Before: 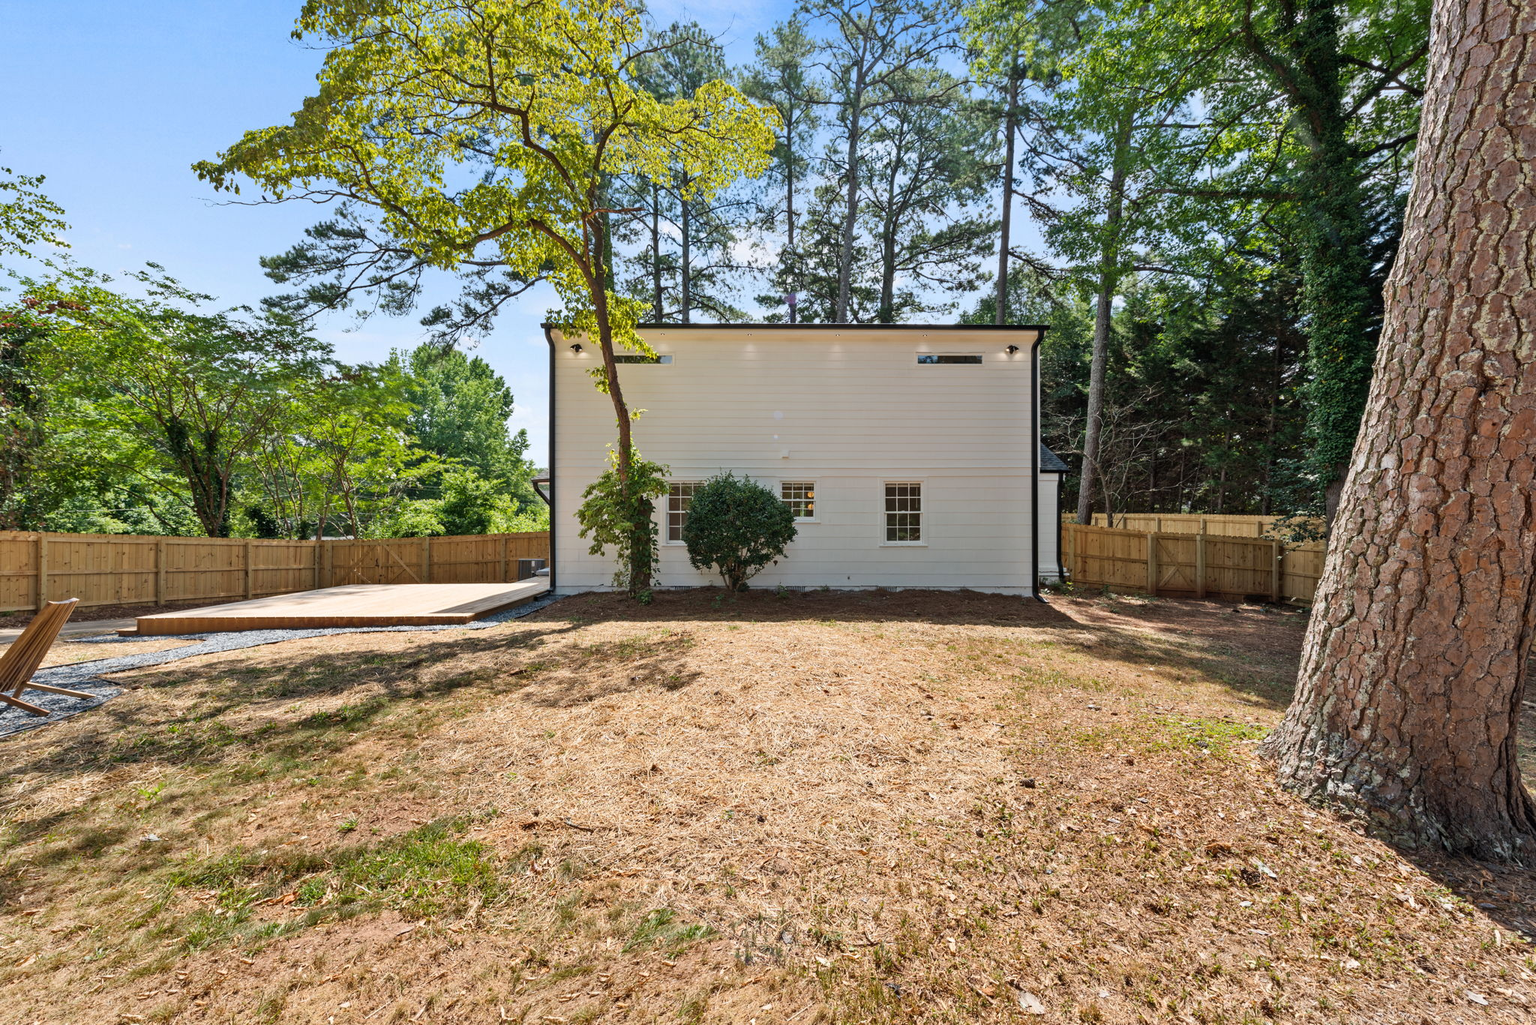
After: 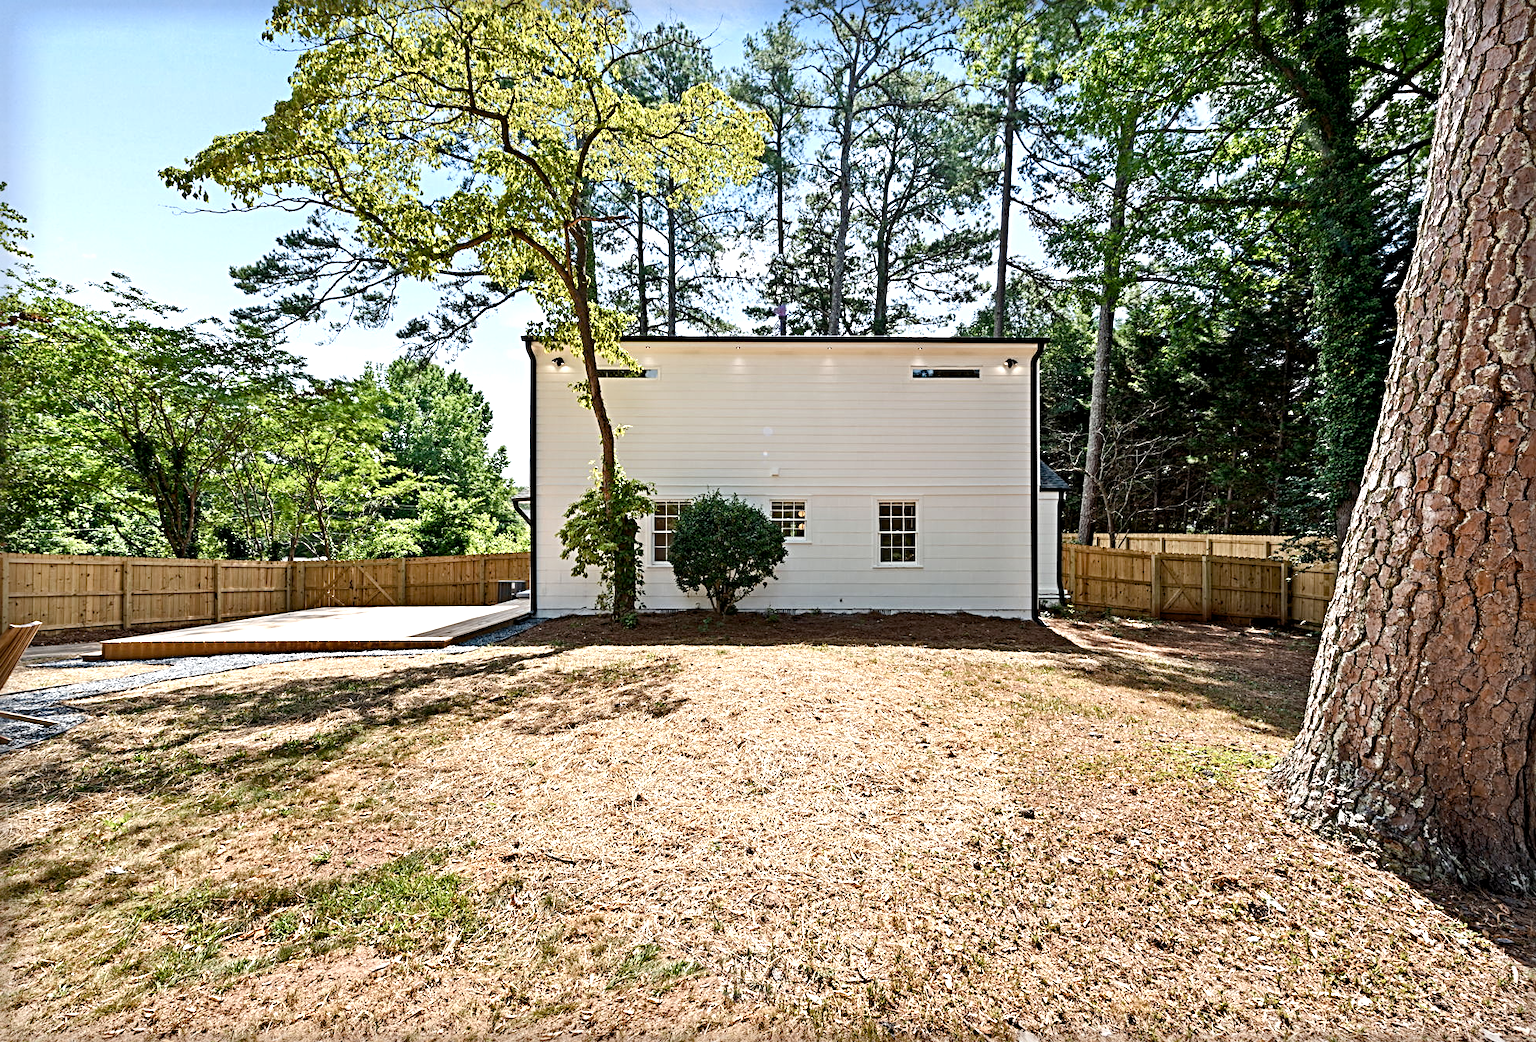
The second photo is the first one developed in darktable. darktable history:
exposure: exposure 0.2 EV, compensate exposure bias true, compensate highlight preservation false
tone equalizer: -8 EV -0.382 EV, -7 EV -0.401 EV, -6 EV -0.32 EV, -5 EV -0.251 EV, -3 EV 0.209 EV, -2 EV 0.323 EV, -1 EV 0.367 EV, +0 EV 0.434 EV, edges refinement/feathering 500, mask exposure compensation -1.57 EV, preserve details no
crop and rotate: left 2.551%, right 1.125%, bottom 2.097%
color balance rgb: global offset › luminance -0.503%, perceptual saturation grading › global saturation -0.021%, perceptual saturation grading › highlights -32.483%, perceptual saturation grading › mid-tones 5.161%, perceptual saturation grading › shadows 18.651%, global vibrance 20%
vignetting: fall-off start 93.72%, fall-off radius 5.46%, brightness -0.318, saturation -0.047, automatic ratio true, width/height ratio 1.33, shape 0.044
sharpen: radius 3.985
